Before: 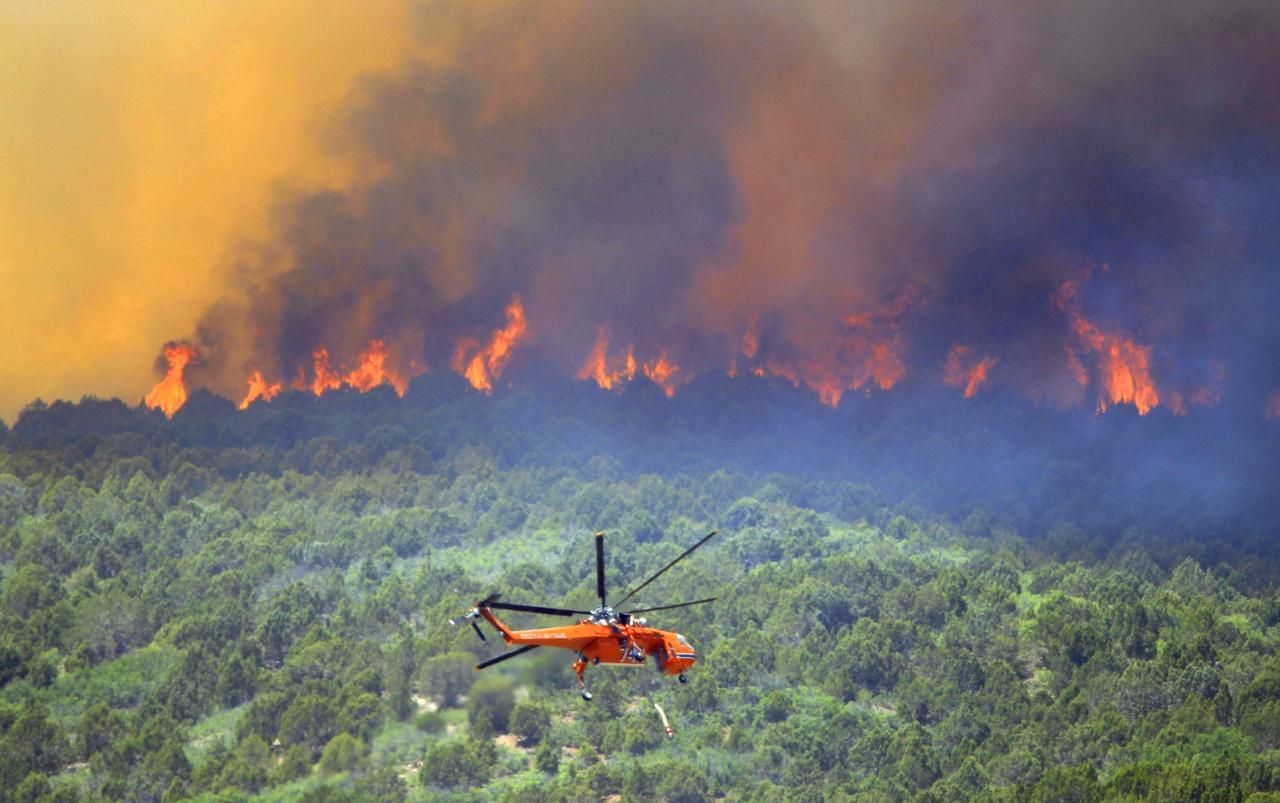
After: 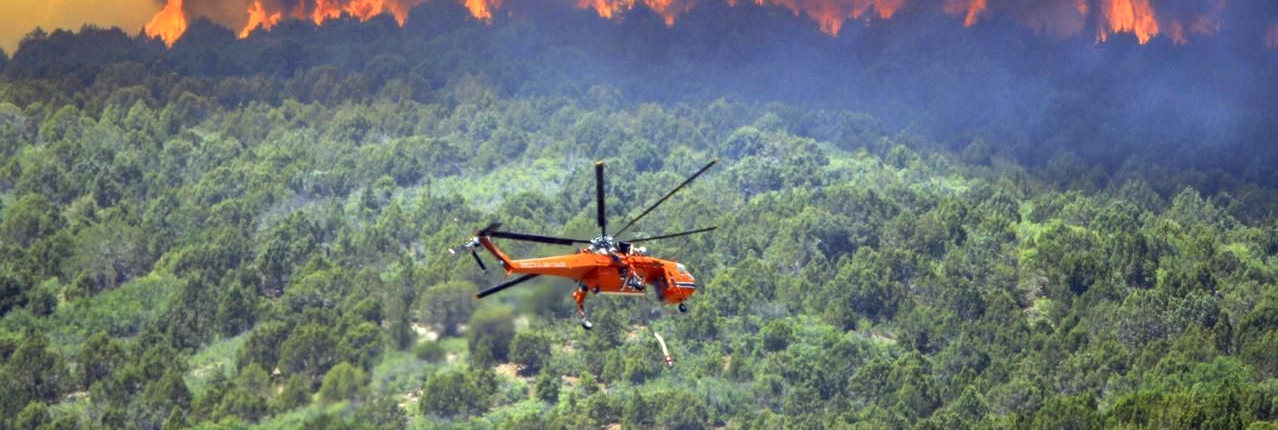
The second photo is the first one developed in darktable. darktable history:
shadows and highlights: soften with gaussian
crop and rotate: top 46.39%, right 0.093%
local contrast: on, module defaults
